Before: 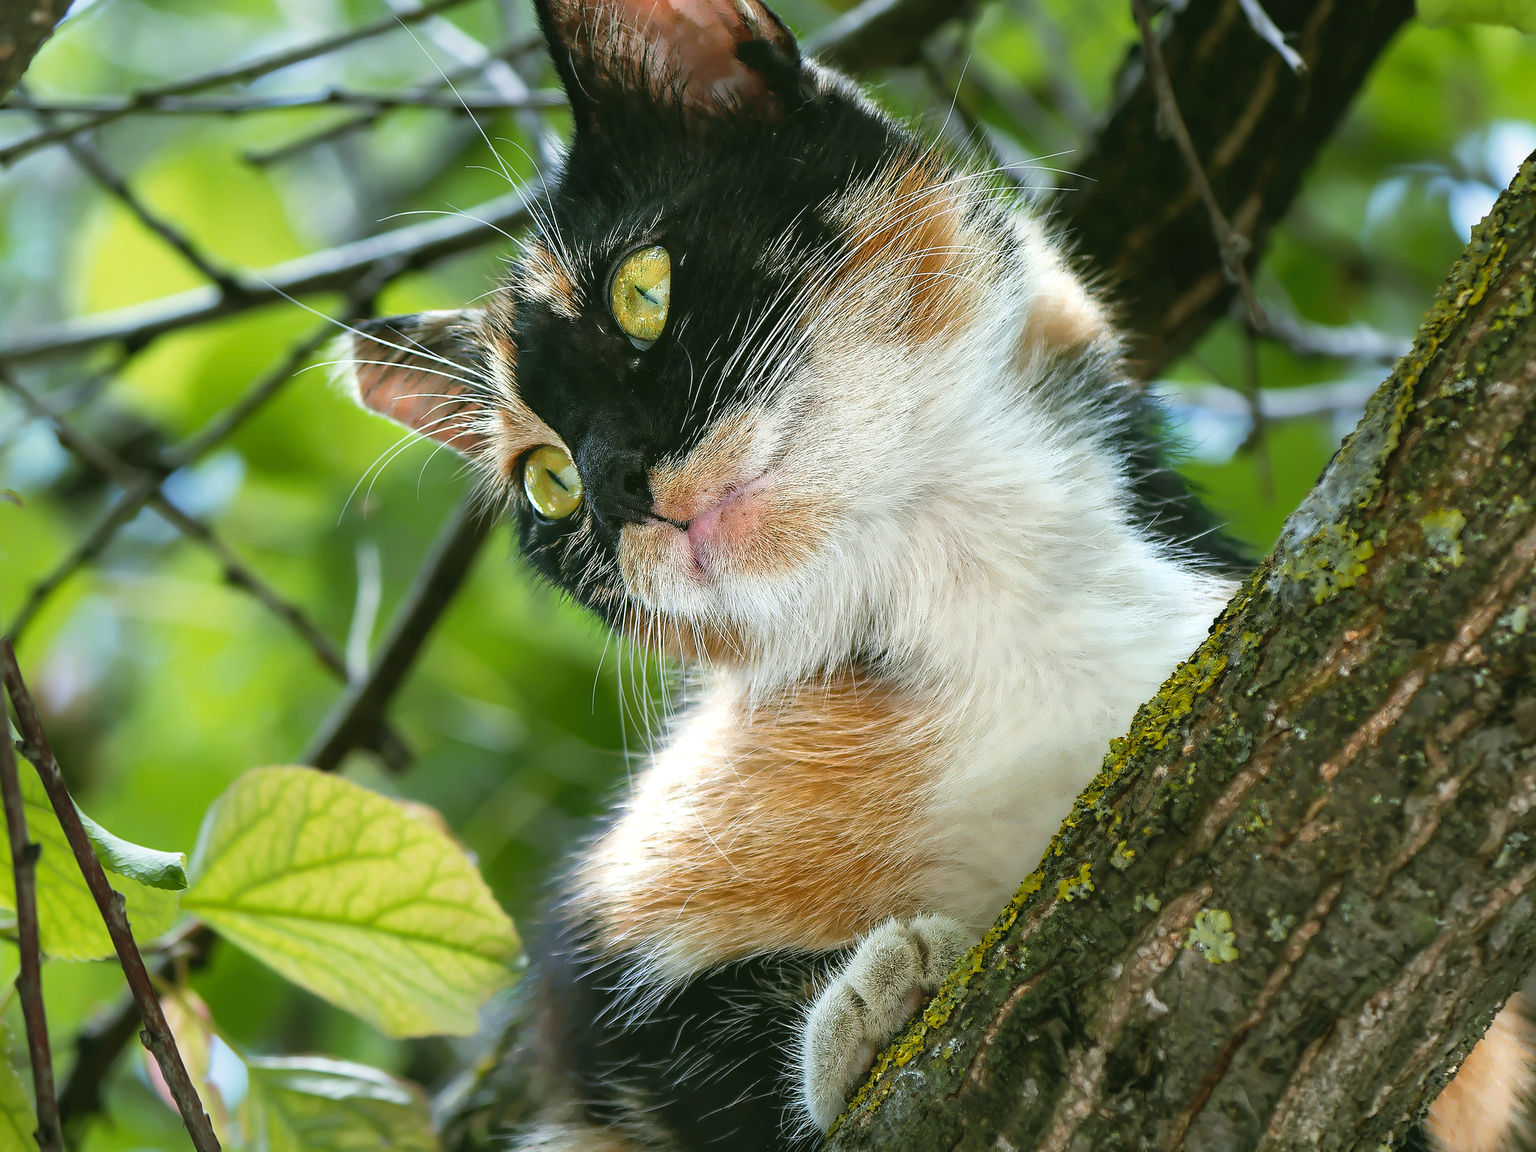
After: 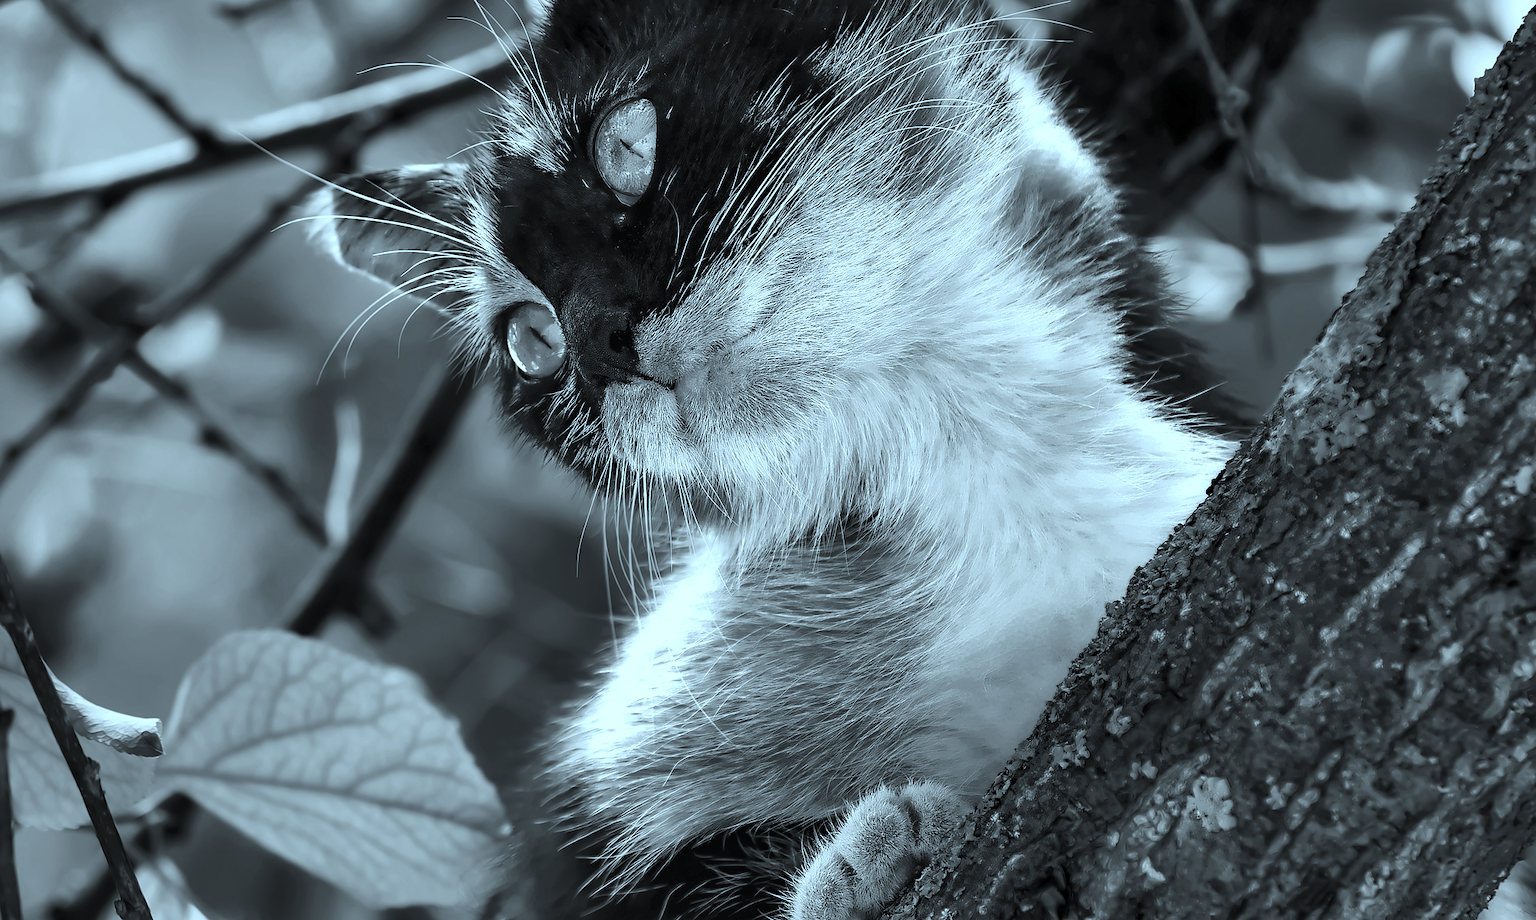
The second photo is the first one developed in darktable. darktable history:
exposure: black level correction 0, exposure 1.102 EV, compensate highlight preservation false
crop and rotate: left 1.812%, top 13.009%, right 0.272%, bottom 8.756%
tone equalizer: -8 EV -0.027 EV, -7 EV 0.034 EV, -6 EV -0.008 EV, -5 EV 0.008 EV, -4 EV -0.032 EV, -3 EV -0.23 EV, -2 EV -0.668 EV, -1 EV -0.975 EV, +0 EV -0.983 EV
levels: levels [0.116, 0.574, 1]
color correction: highlights a* -11.29, highlights b* -15.55
shadows and highlights: shadows 37.47, highlights -28, soften with gaussian
color calibration: output gray [0.21, 0.42, 0.37, 0], illuminant as shot in camera, x 0.358, y 0.373, temperature 4628.91 K
